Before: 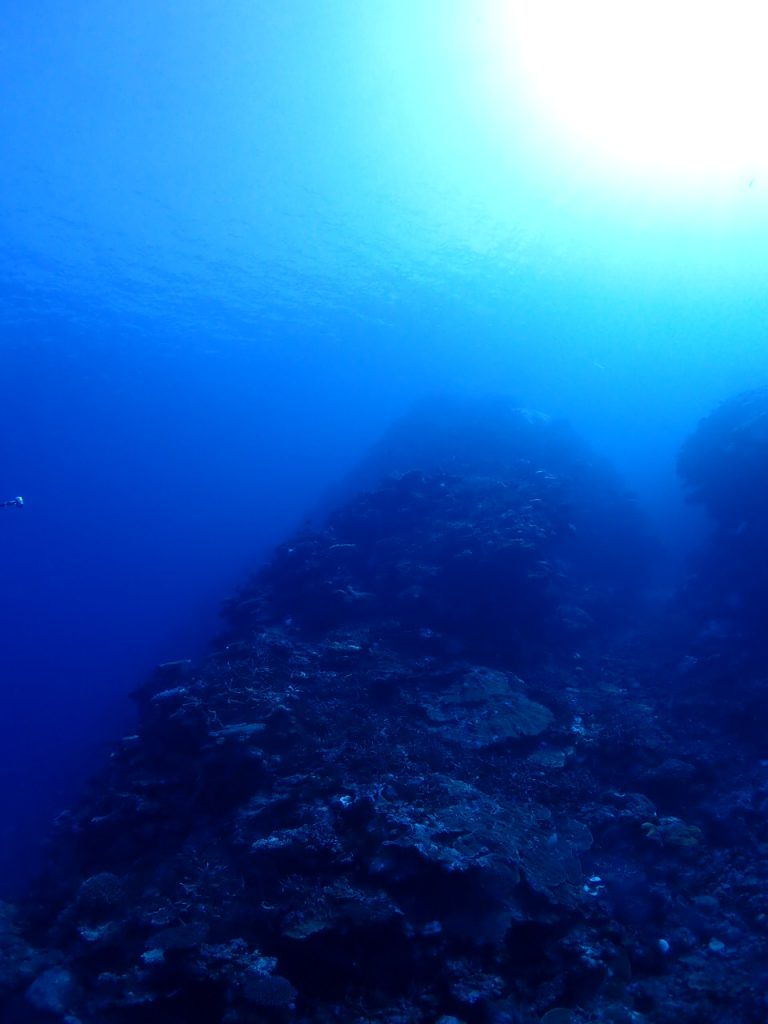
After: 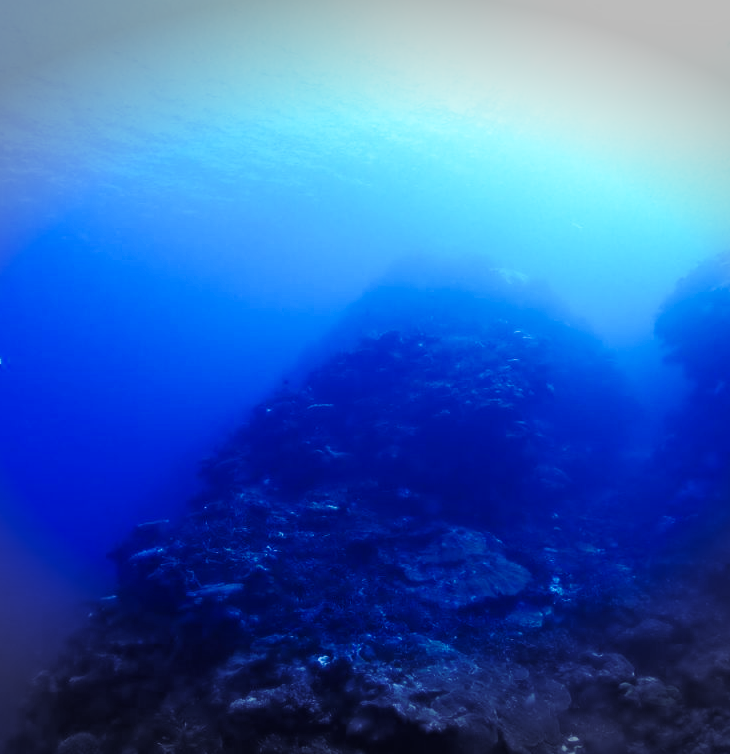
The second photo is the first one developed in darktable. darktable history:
base curve: curves: ch0 [(0, 0) (0.028, 0.03) (0.121, 0.232) (0.46, 0.748) (0.859, 0.968) (1, 1)], preserve colors none
crop and rotate: left 2.956%, top 13.723%, right 1.924%, bottom 12.6%
vignetting: fall-off start 100.57%, width/height ratio 1.321
